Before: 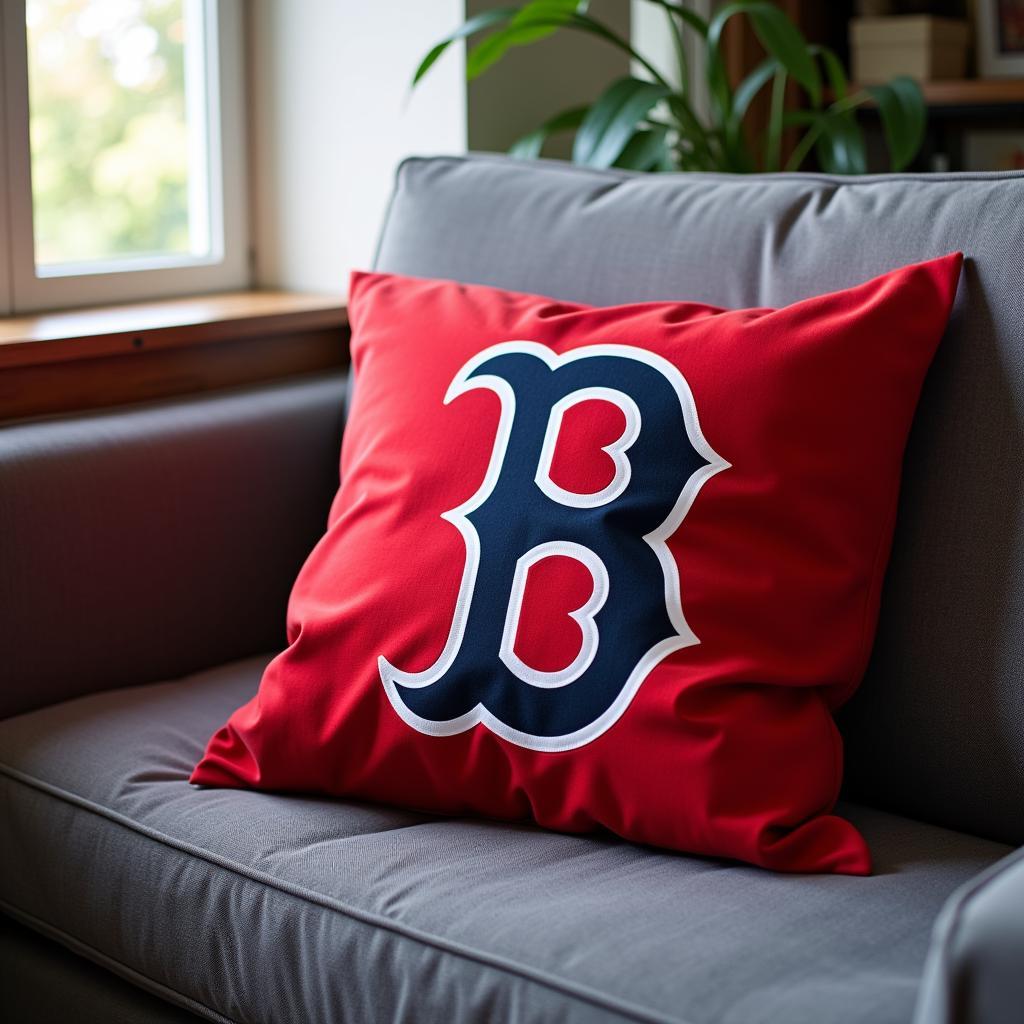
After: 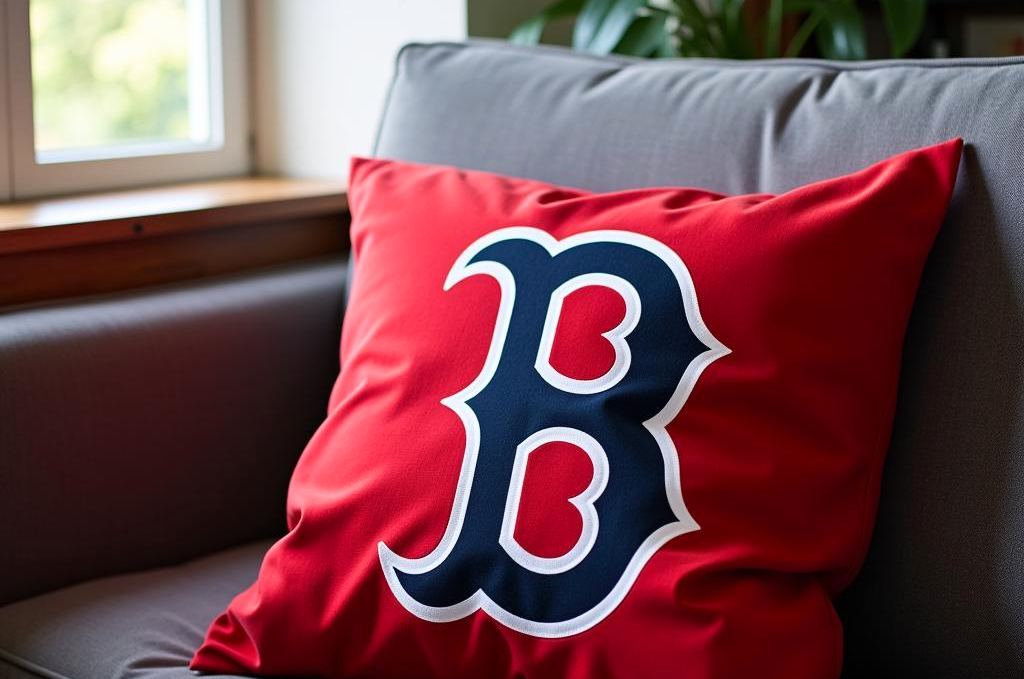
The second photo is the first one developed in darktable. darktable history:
crop: top 11.183%, bottom 22.428%
contrast brightness saturation: contrast 0.095, brightness 0.019, saturation 0.021
